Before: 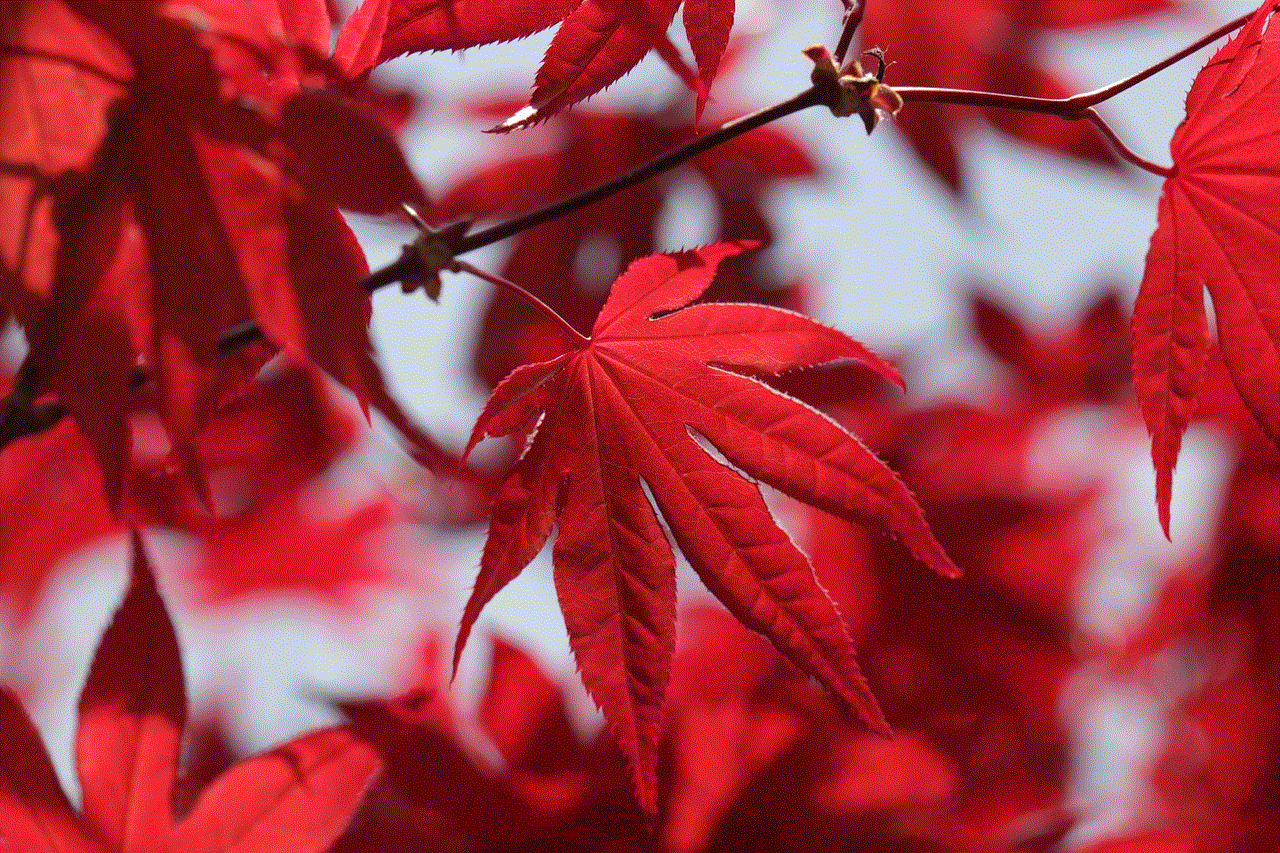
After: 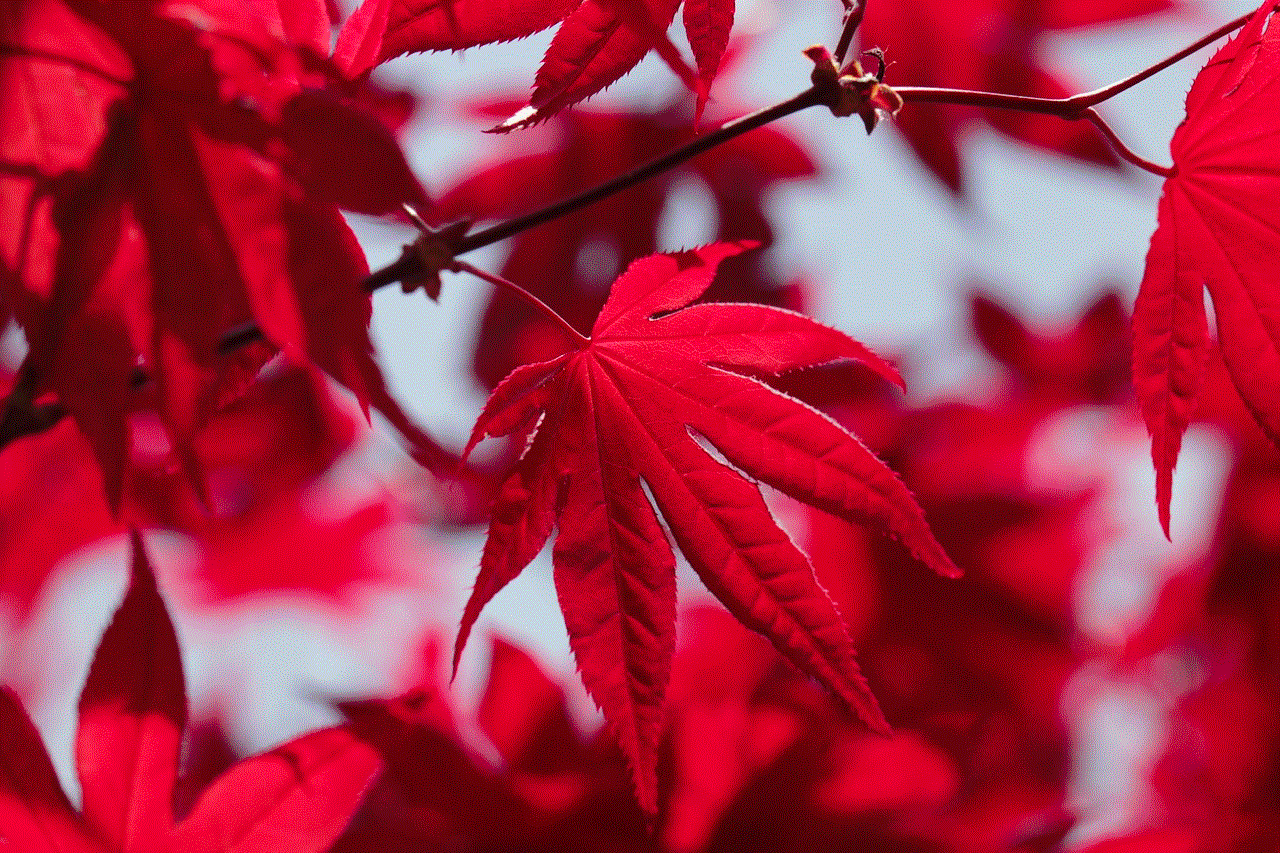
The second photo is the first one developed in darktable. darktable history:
tone curve: curves: ch0 [(0, 0) (0.068, 0.031) (0.183, 0.13) (0.341, 0.319) (0.547, 0.545) (0.828, 0.817) (1, 0.968)]; ch1 [(0, 0) (0.23, 0.166) (0.34, 0.308) (0.371, 0.337) (0.429, 0.408) (0.477, 0.466) (0.499, 0.5) (0.529, 0.528) (0.559, 0.578) (0.743, 0.798) (1, 1)]; ch2 [(0, 0) (0.431, 0.419) (0.495, 0.502) (0.524, 0.525) (0.568, 0.543) (0.6, 0.597) (0.634, 0.644) (0.728, 0.722) (1, 1)], color space Lab, independent channels, preserve colors none
